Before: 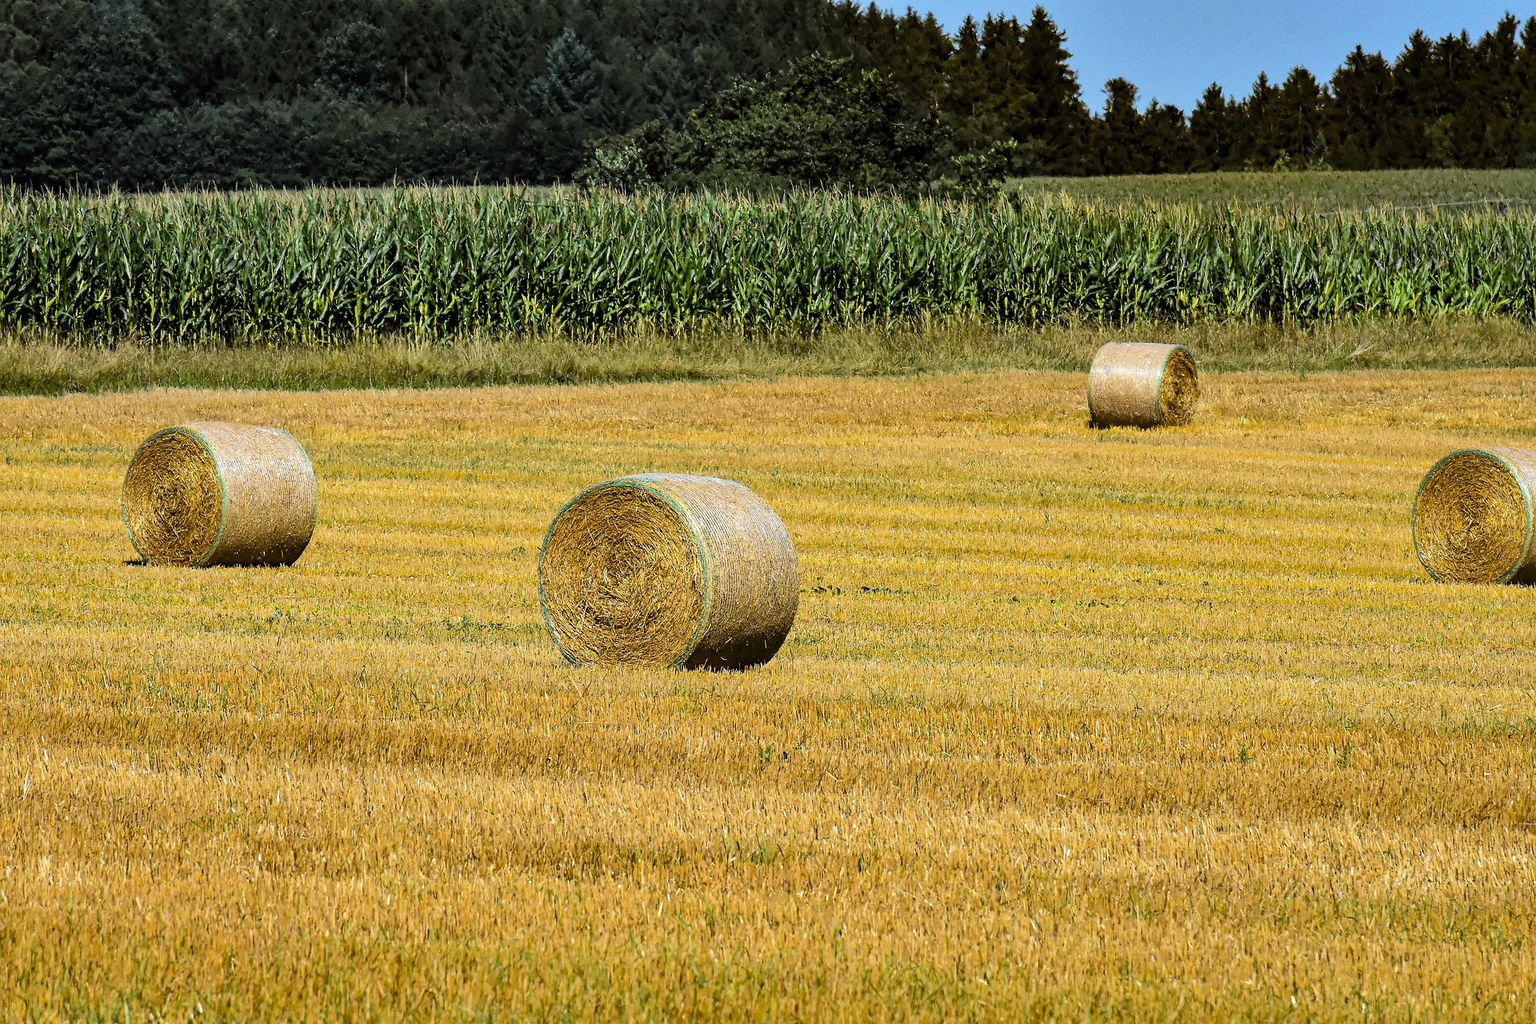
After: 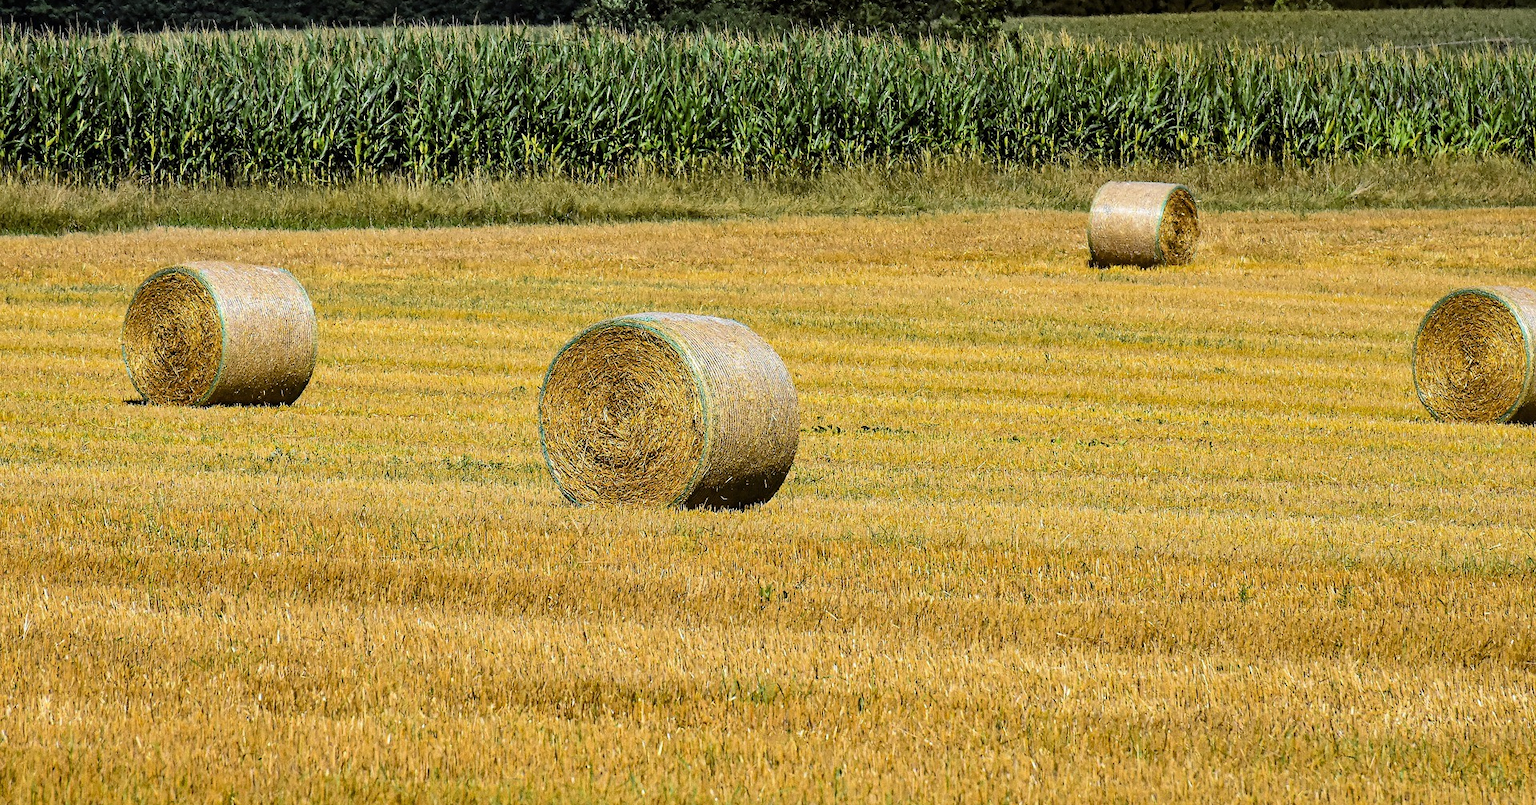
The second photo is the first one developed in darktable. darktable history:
crop and rotate: top 15.774%, bottom 5.506%
grain: coarseness 0.09 ISO
